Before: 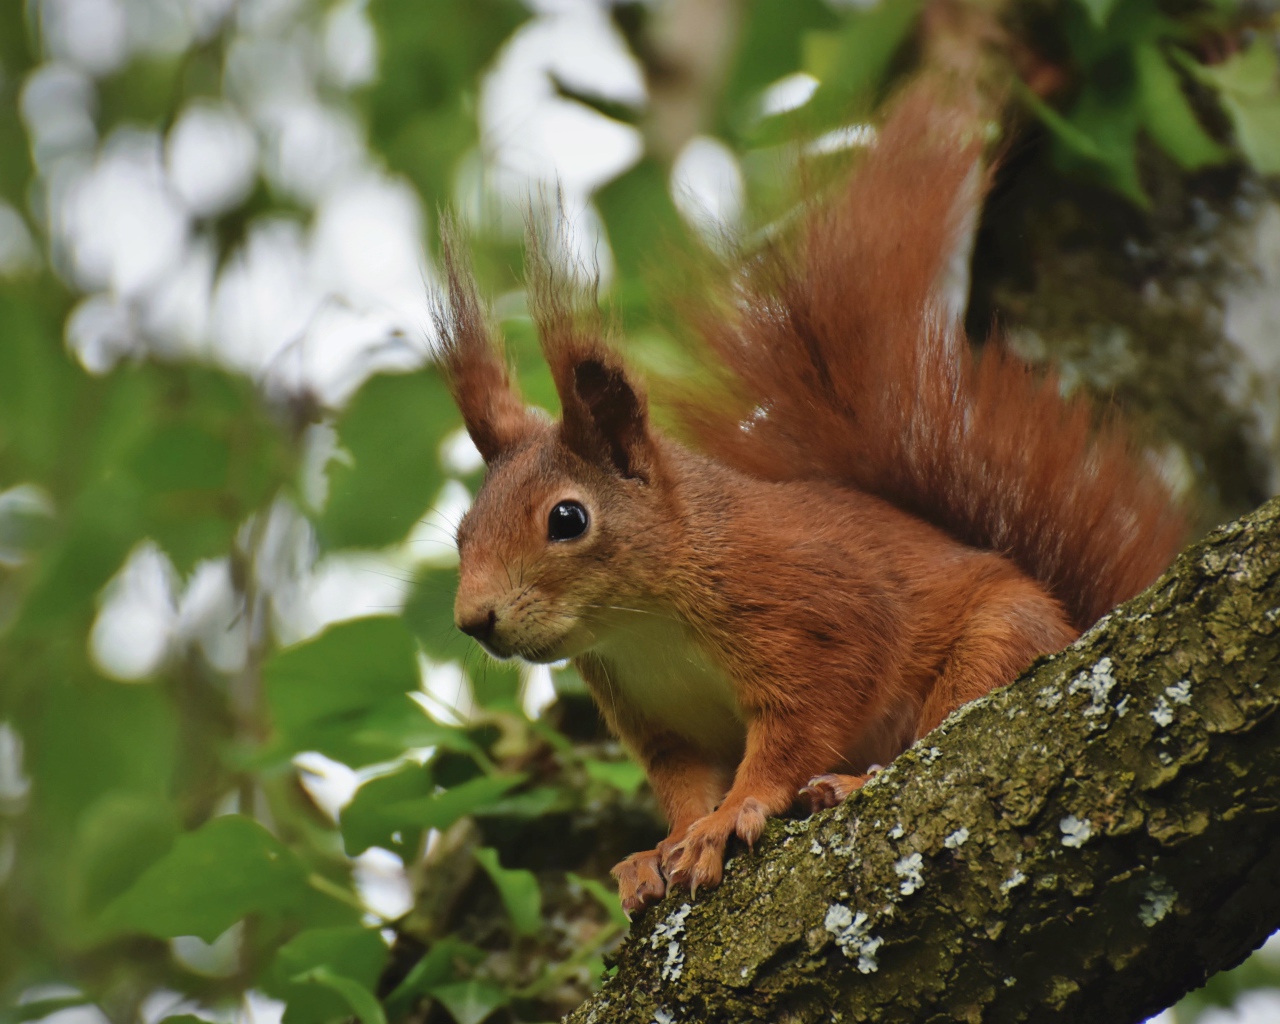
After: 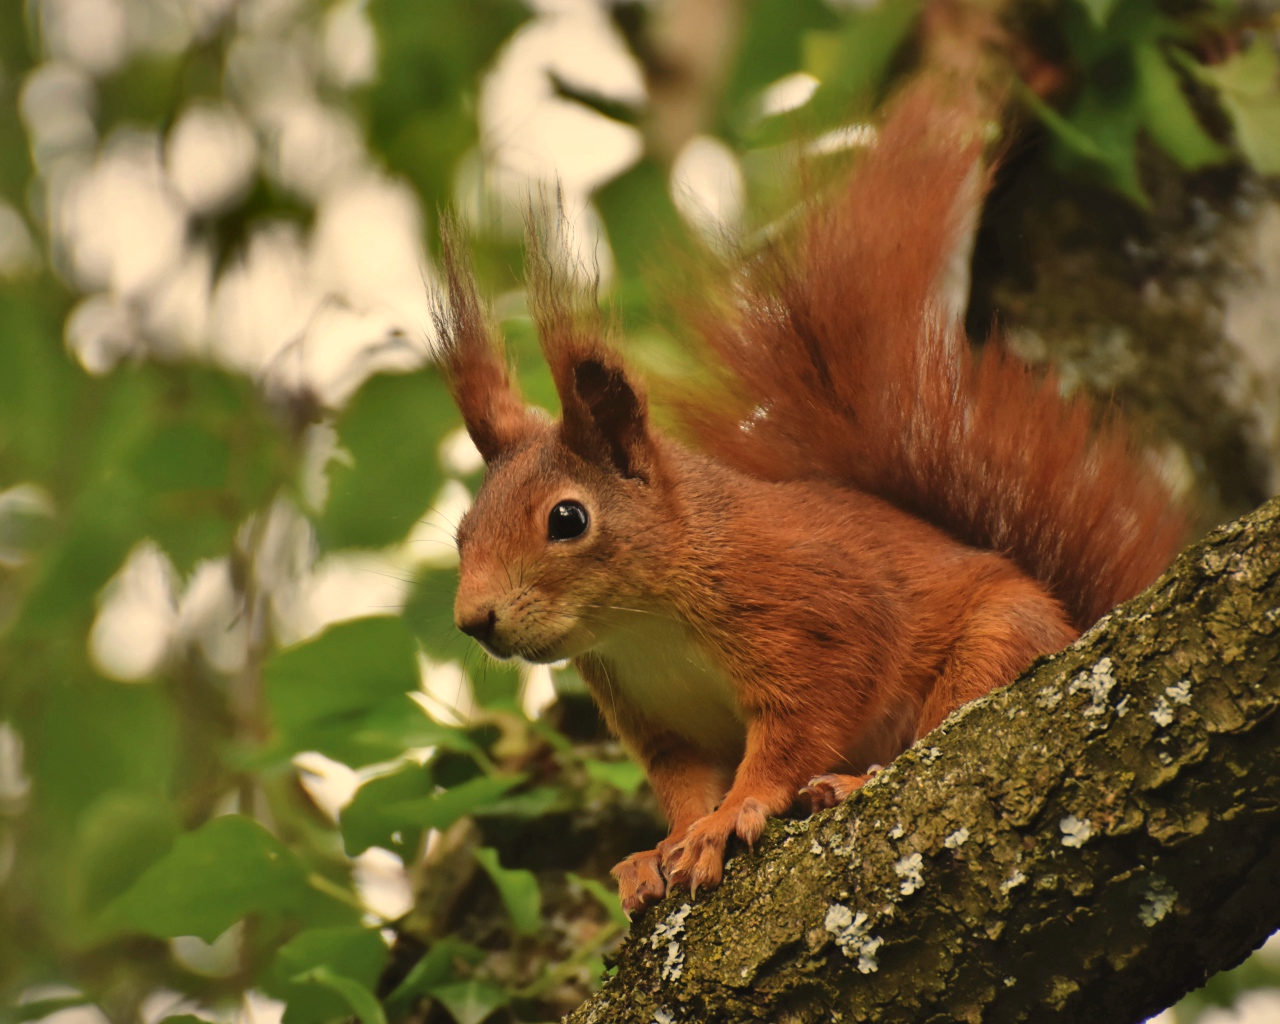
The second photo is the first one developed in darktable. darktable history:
shadows and highlights: shadows 20.91, highlights -82.73, soften with gaussian
white balance: red 1.138, green 0.996, blue 0.812
